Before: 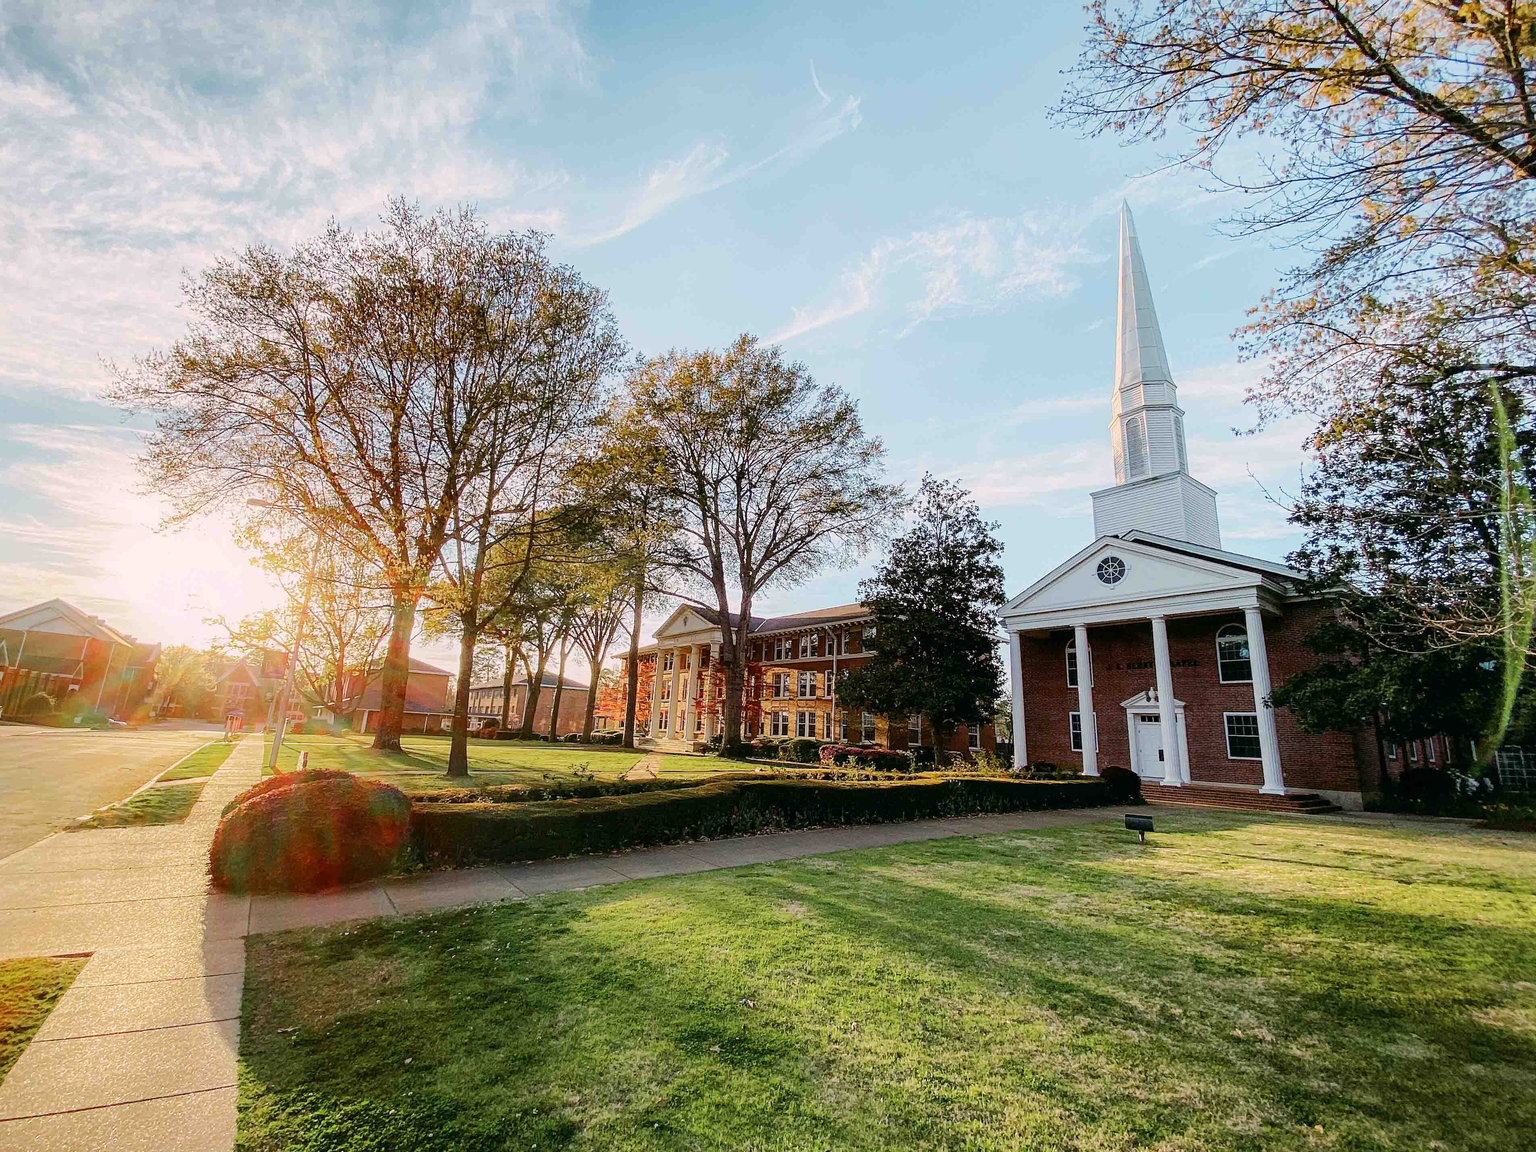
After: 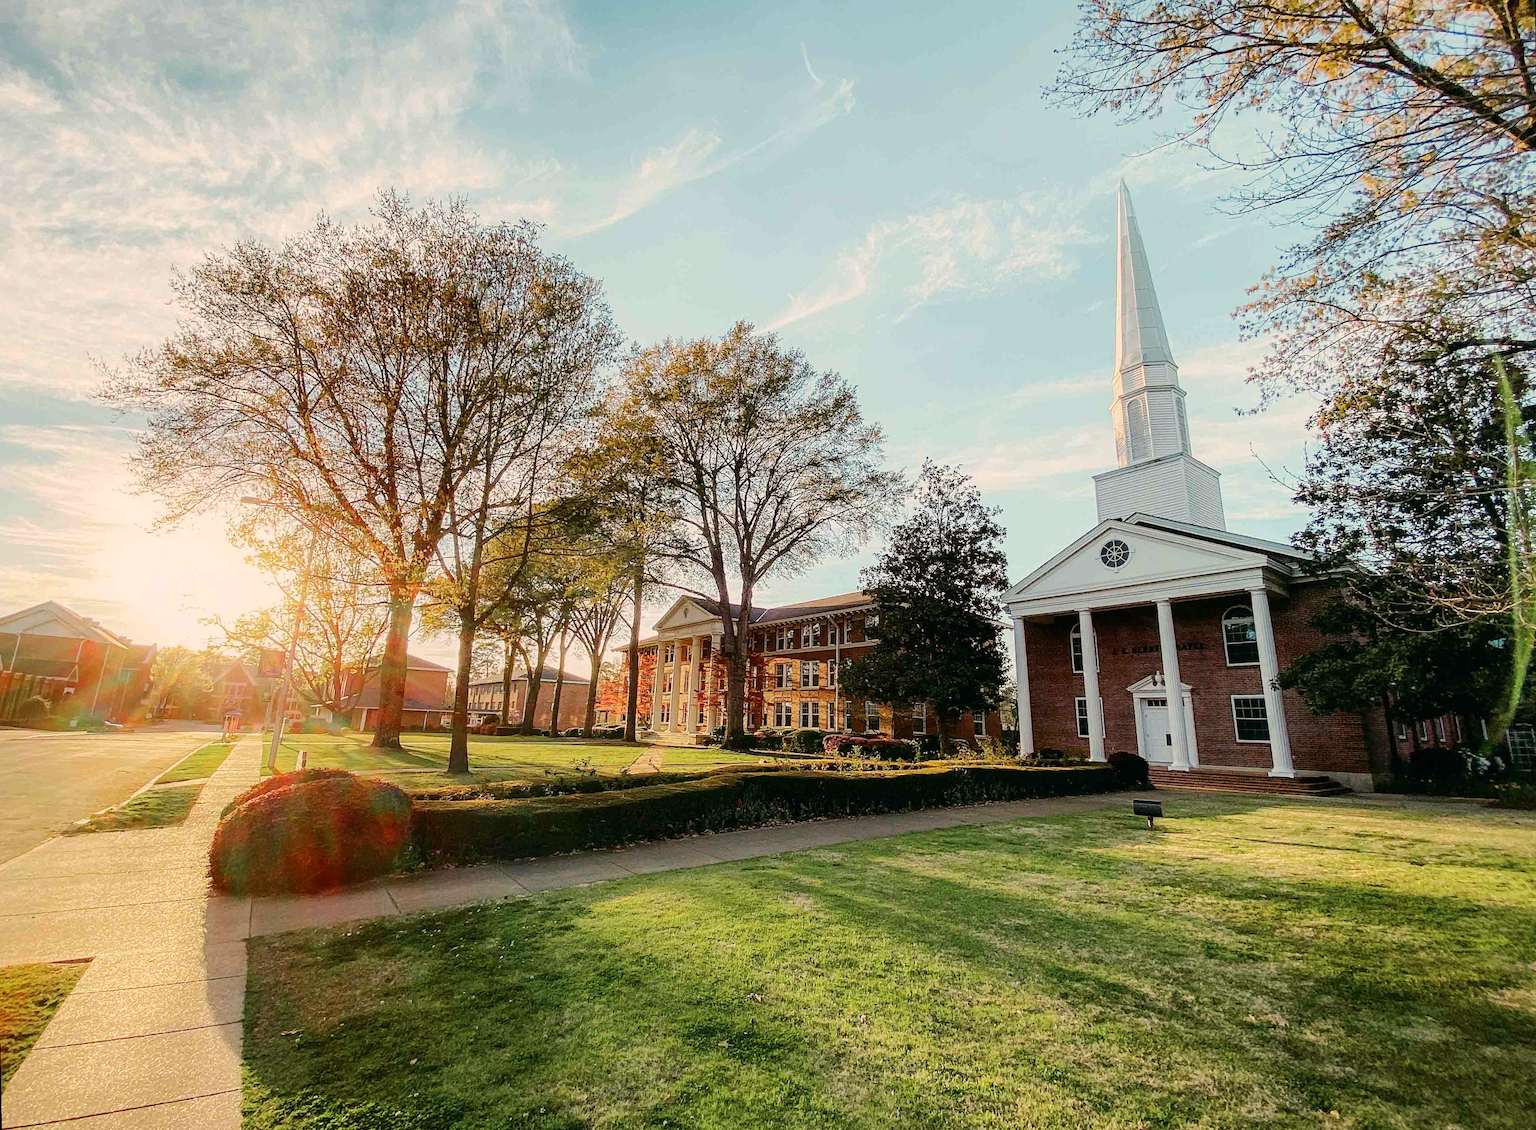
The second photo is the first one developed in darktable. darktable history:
white balance: red 1.029, blue 0.92
rotate and perspective: rotation -1°, crop left 0.011, crop right 0.989, crop top 0.025, crop bottom 0.975
